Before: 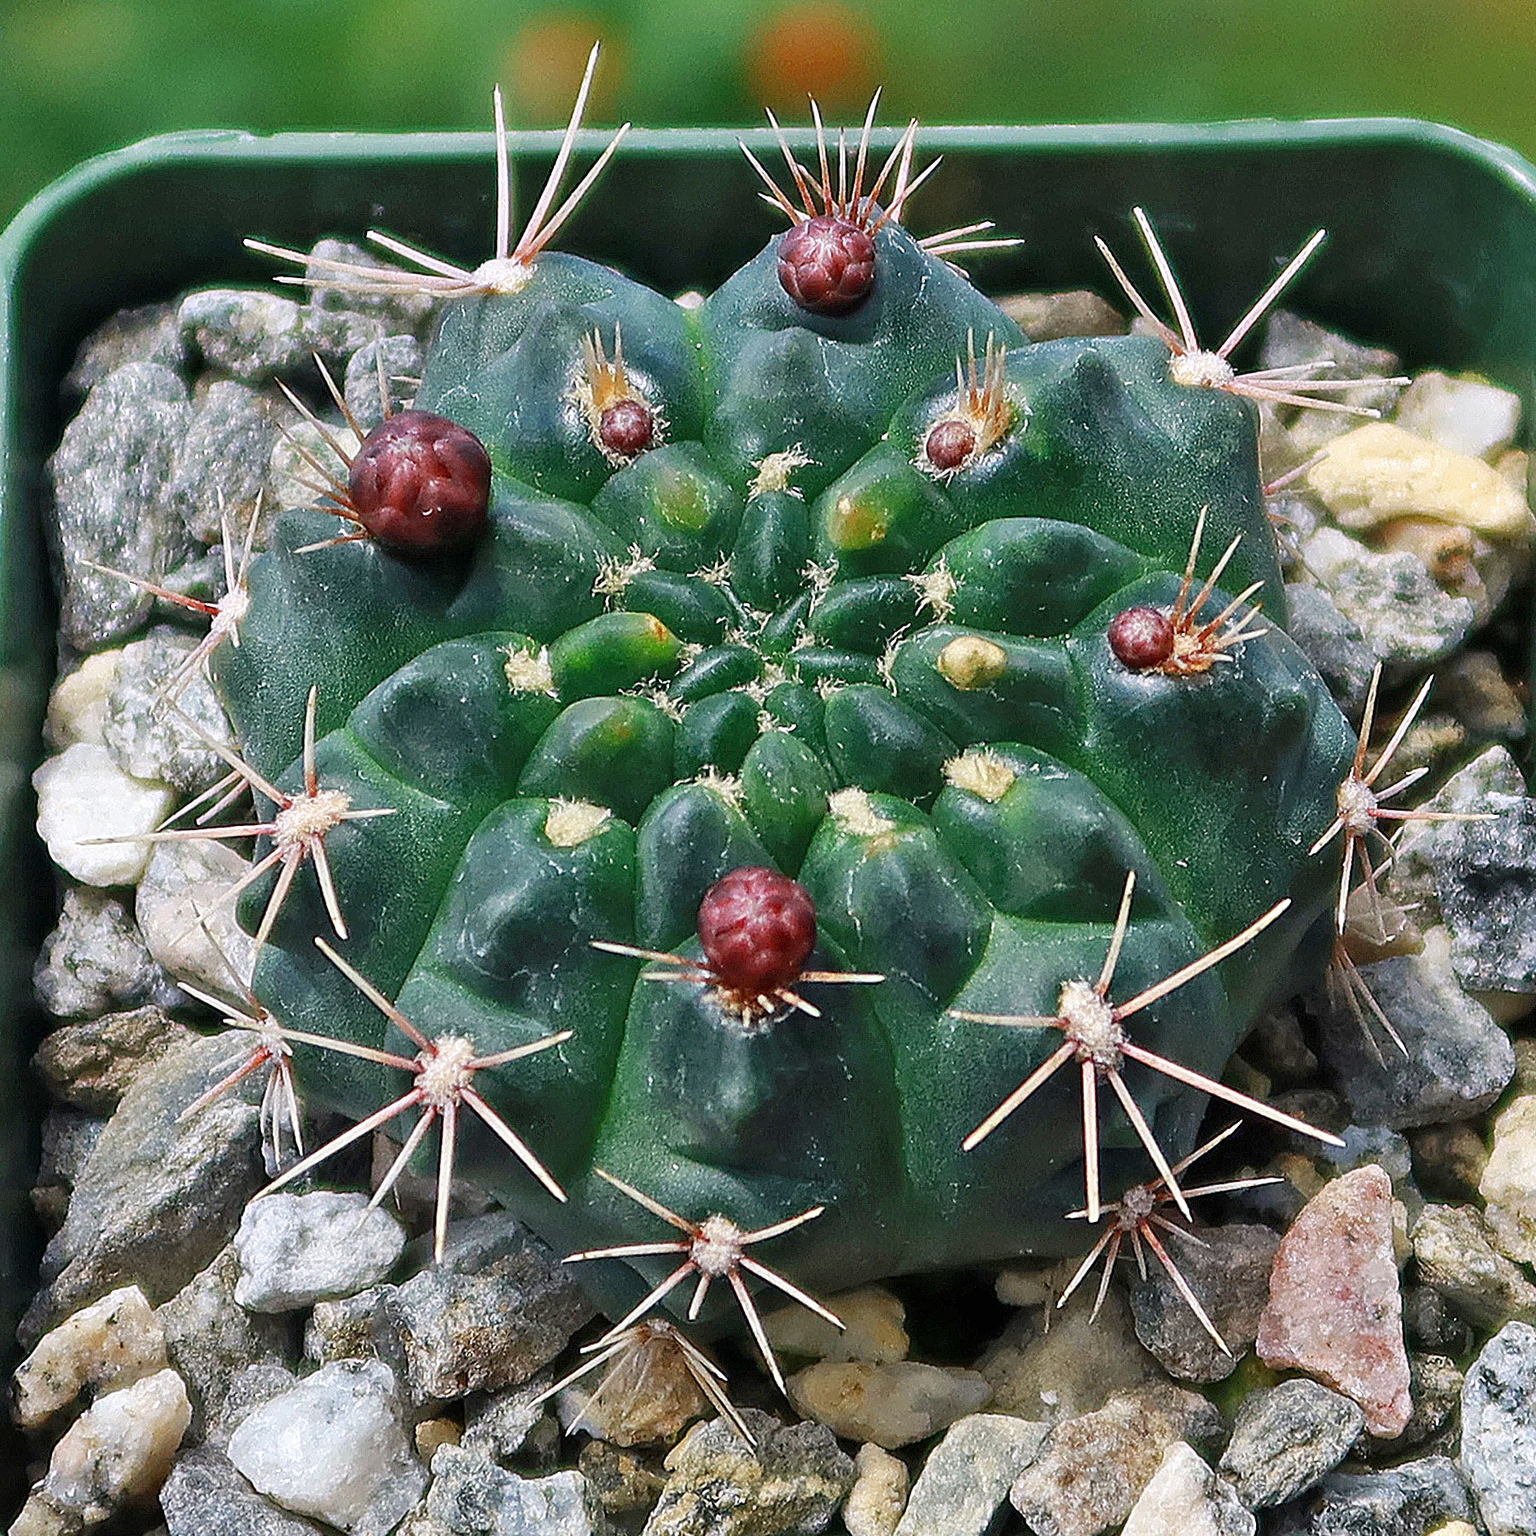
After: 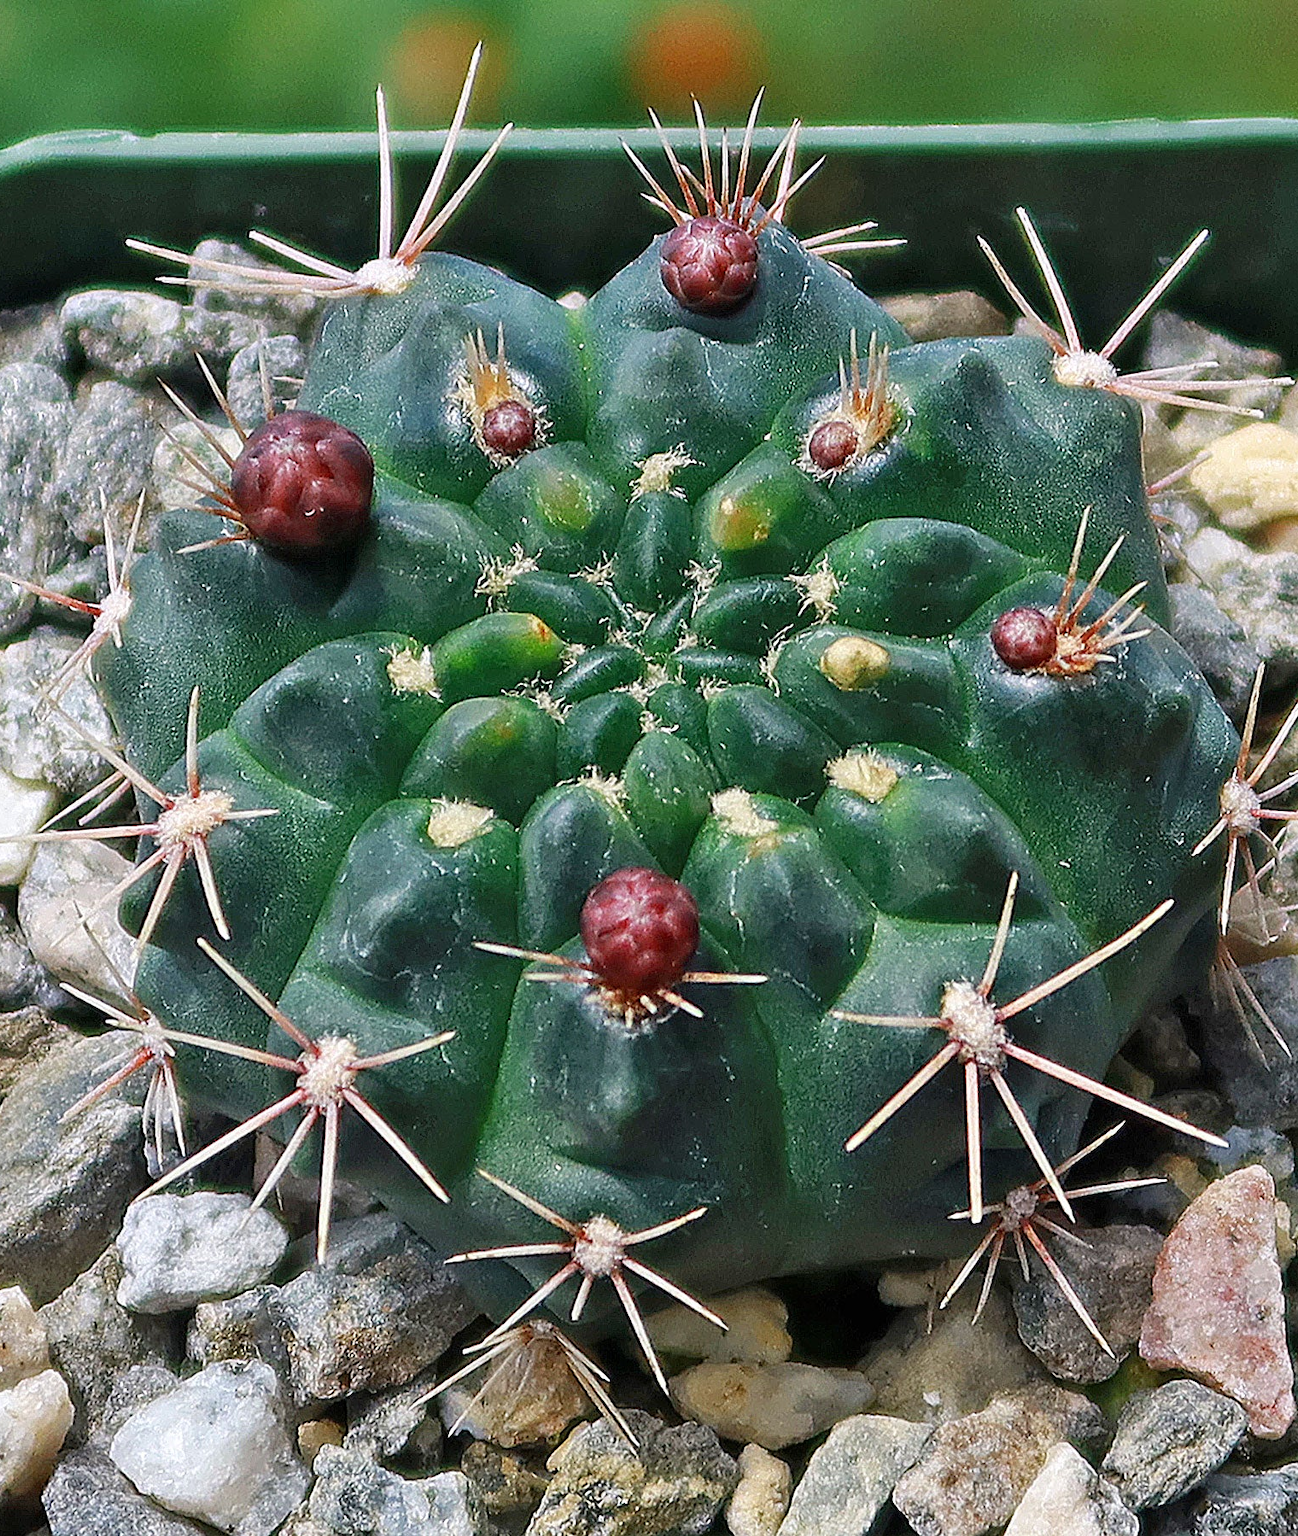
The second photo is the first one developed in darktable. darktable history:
crop: left 7.667%, right 7.788%
